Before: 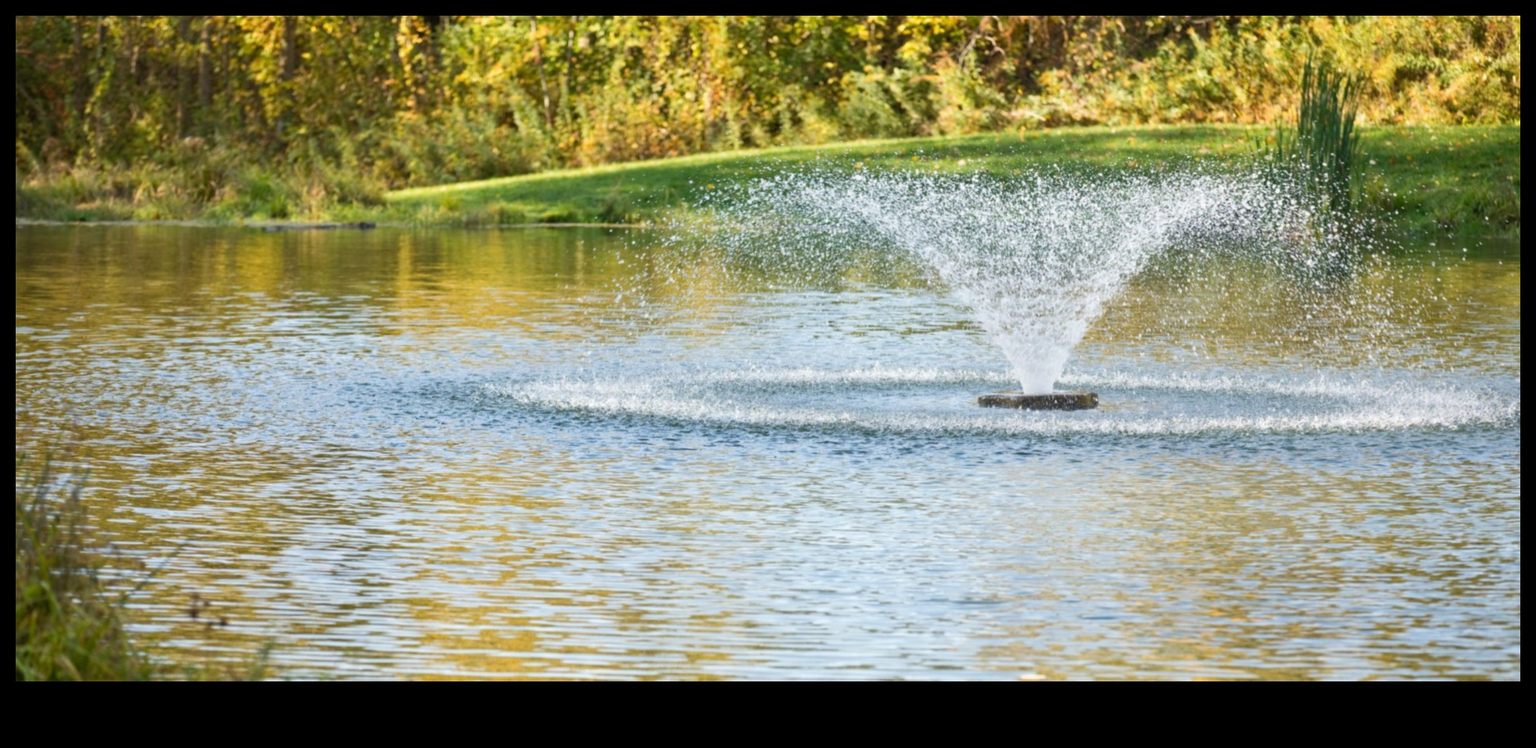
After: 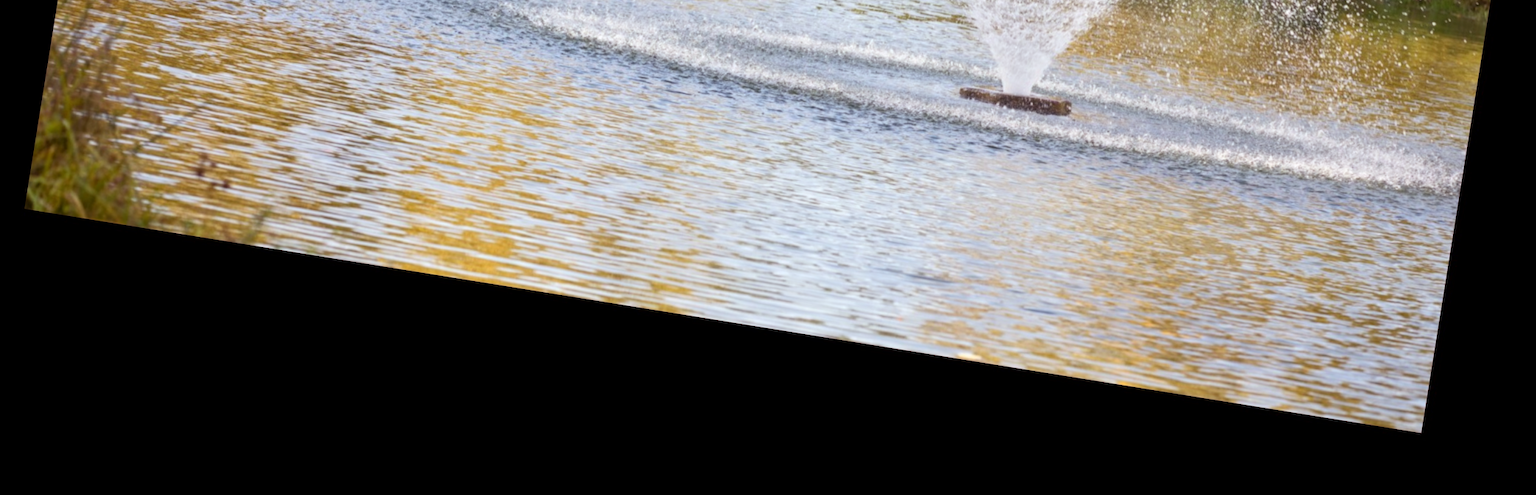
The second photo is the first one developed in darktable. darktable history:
rgb levels: mode RGB, independent channels, levels [[0, 0.474, 1], [0, 0.5, 1], [0, 0.5, 1]]
rotate and perspective: rotation 9.12°, automatic cropping off
crop and rotate: top 46.237%
